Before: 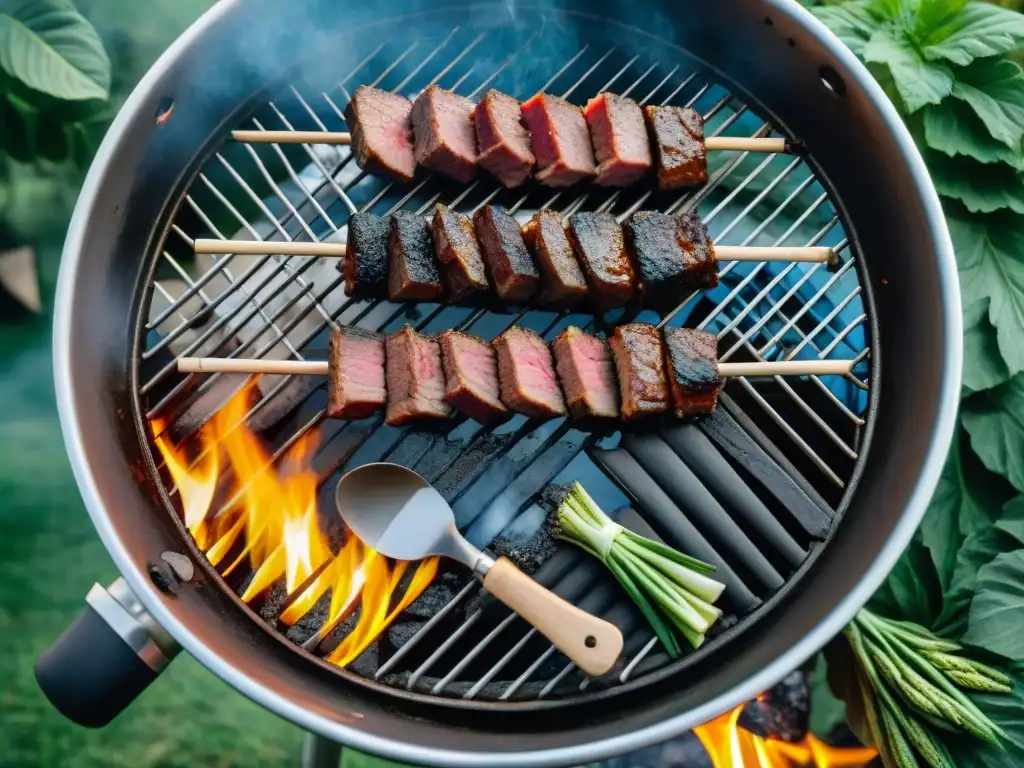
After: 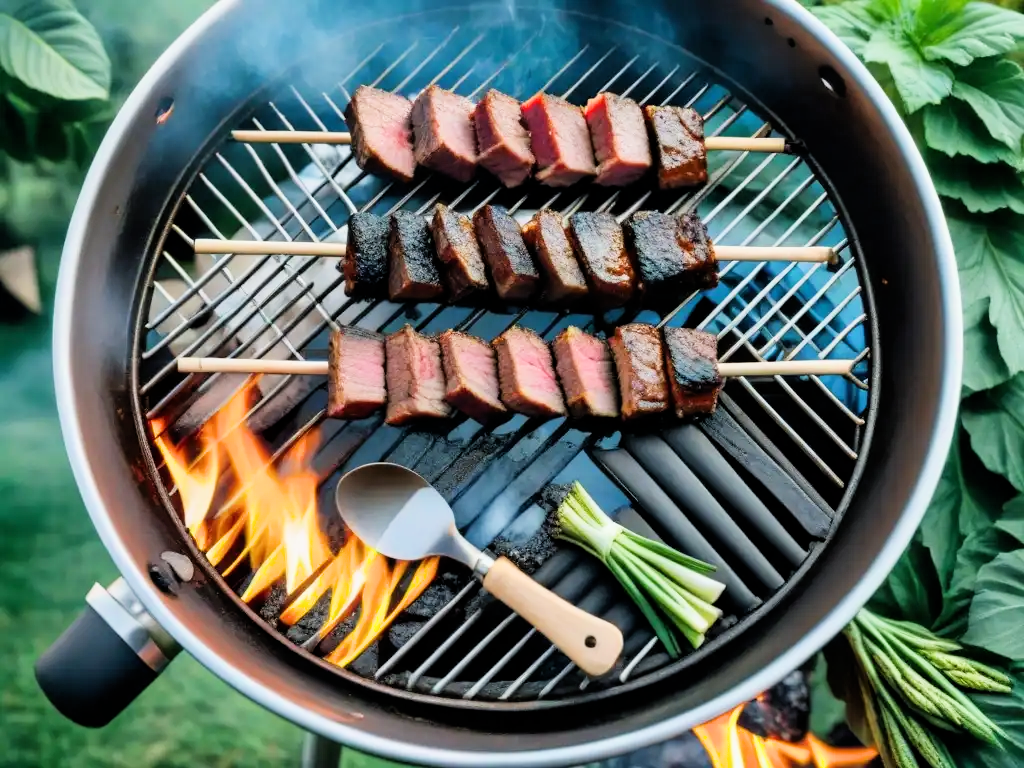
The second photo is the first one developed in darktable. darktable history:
filmic rgb: middle gray luminance 9.36%, black relative exposure -10.6 EV, white relative exposure 3.43 EV, threshold 3.03 EV, target black luminance 0%, hardness 5.96, latitude 59.66%, contrast 1.086, highlights saturation mix 4.65%, shadows ↔ highlights balance 29.04%, iterations of high-quality reconstruction 10, enable highlight reconstruction true
exposure: black level correction 0, exposure 0.595 EV, compensate highlight preservation false
